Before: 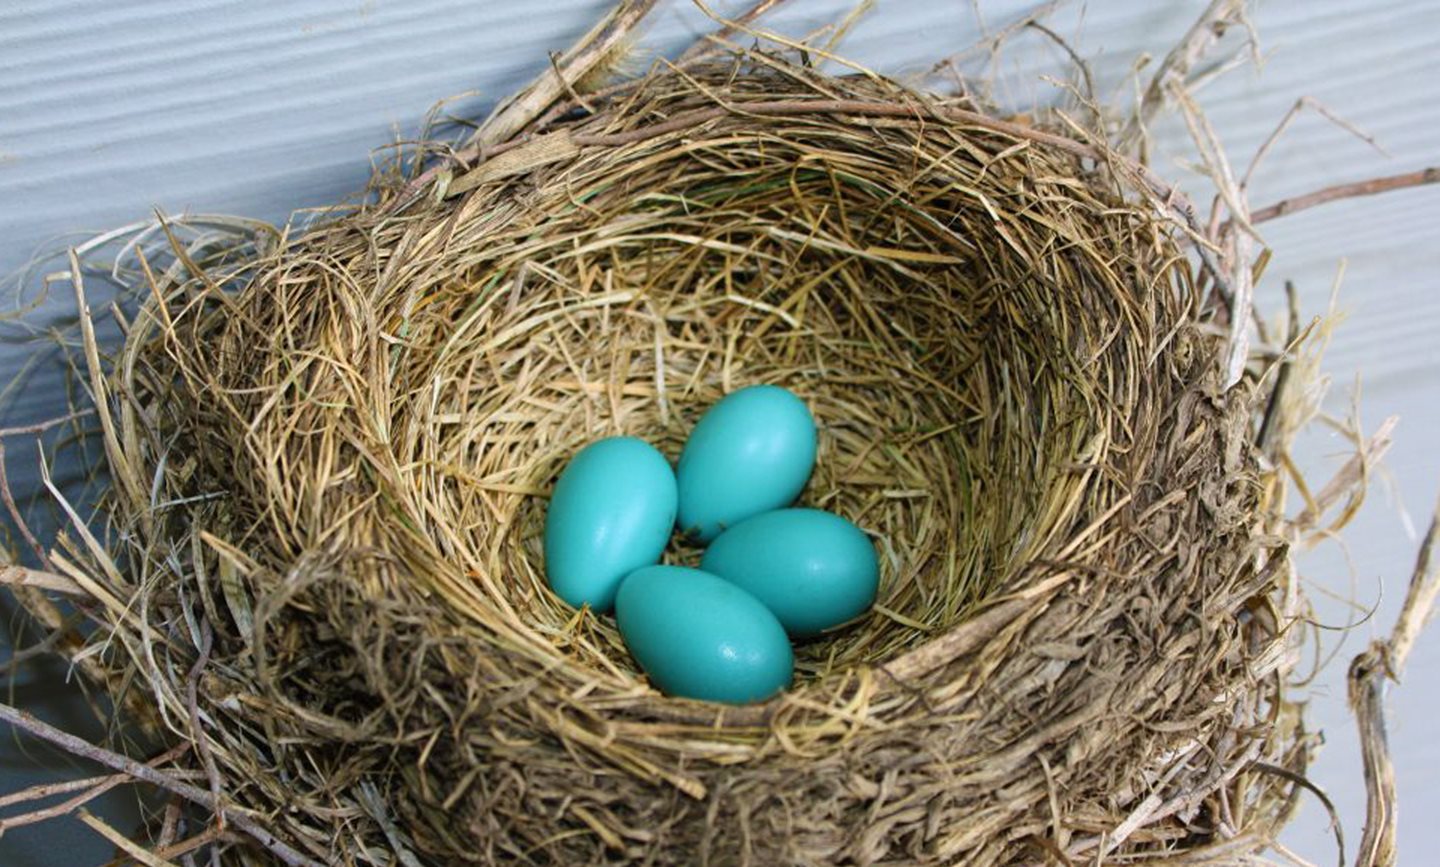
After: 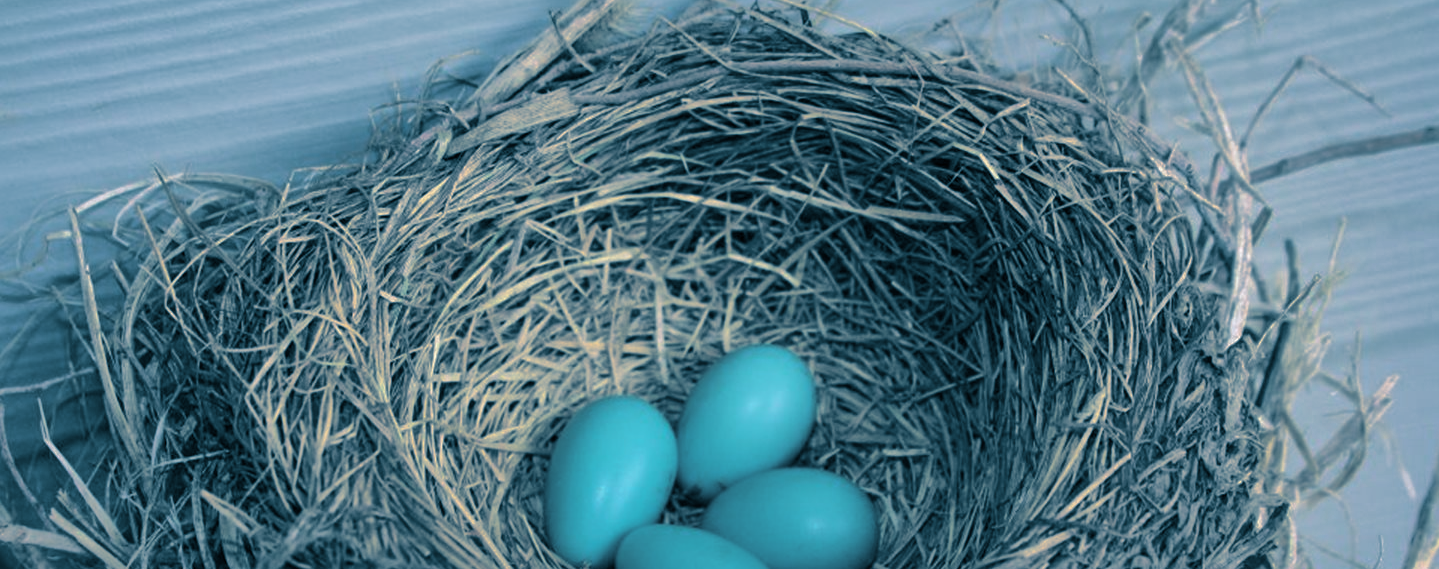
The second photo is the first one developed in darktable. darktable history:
split-toning: shadows › hue 212.4°, balance -70
crop and rotate: top 4.848%, bottom 29.503%
shadows and highlights: shadows 25, highlights -70
